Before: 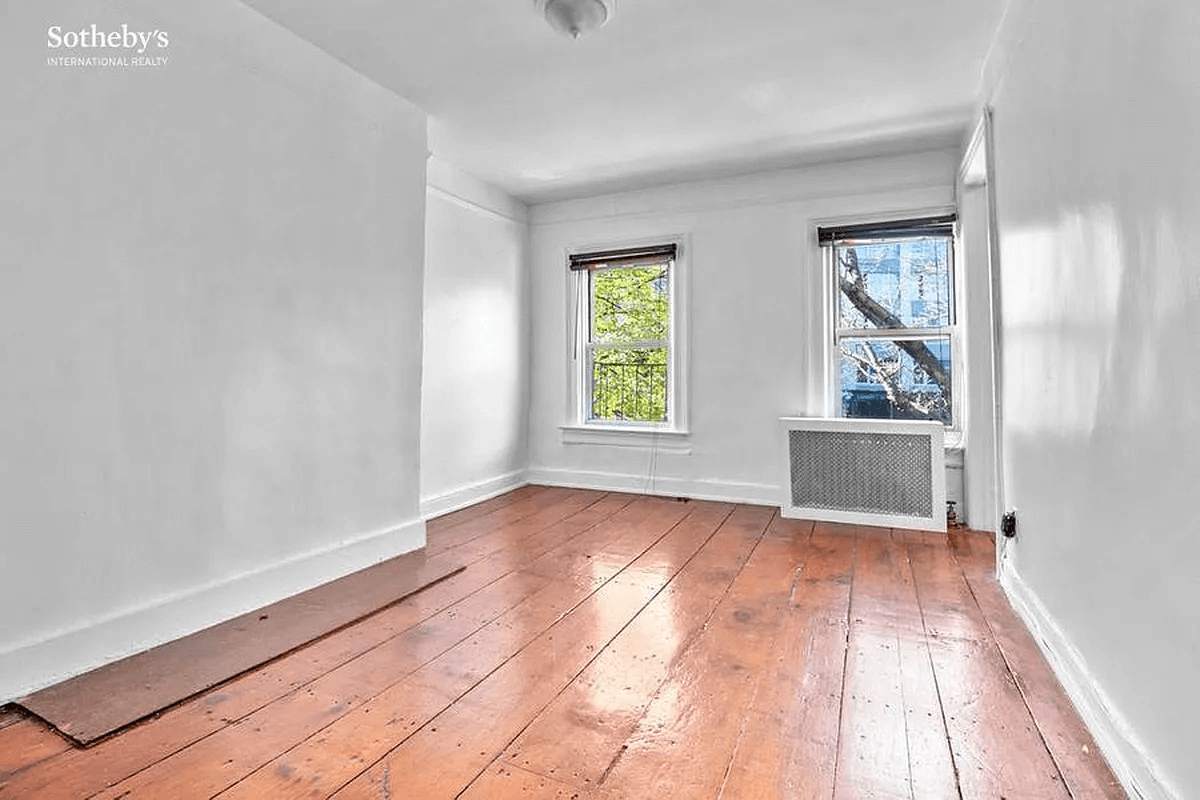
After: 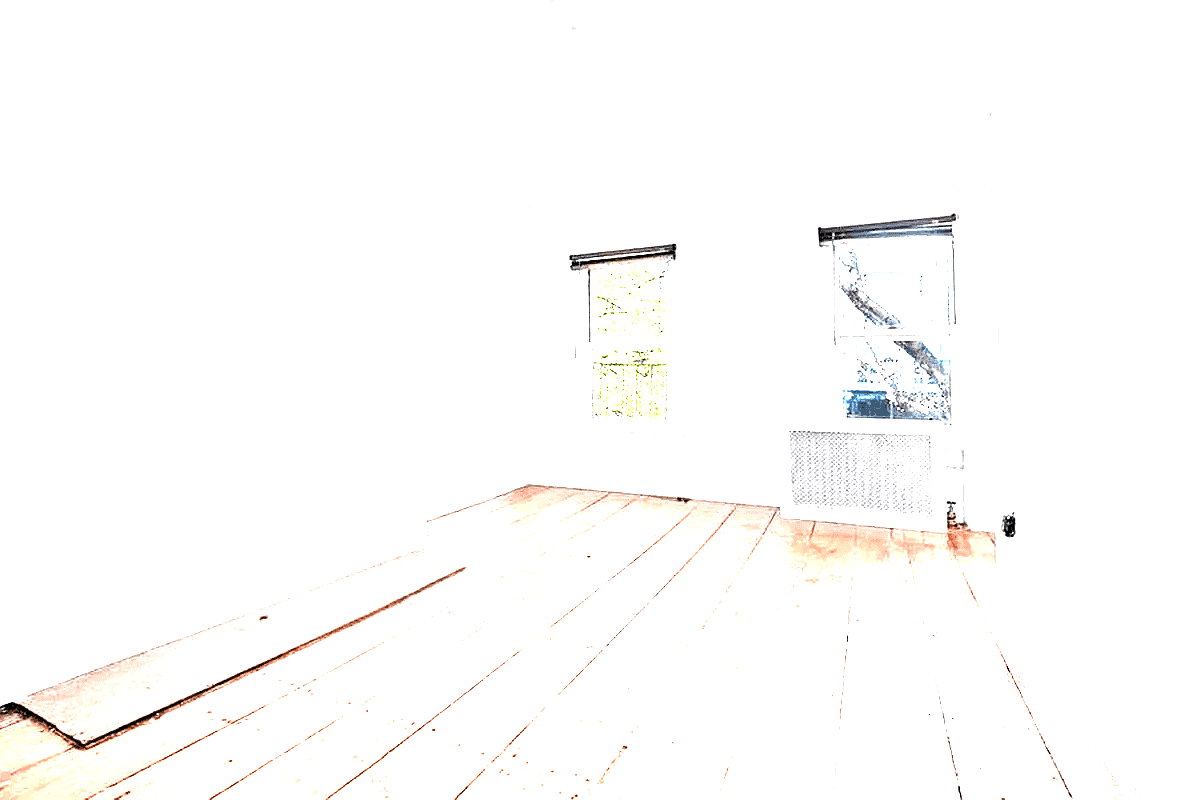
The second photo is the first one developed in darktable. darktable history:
color balance rgb: perceptual saturation grading › global saturation 0.8%, perceptual saturation grading › highlights -19.791%, perceptual saturation grading › shadows 19.667%, global vibrance 15.524%
levels: levels [0.182, 0.542, 0.902]
exposure: black level correction 0, exposure 2.115 EV, compensate highlight preservation false
